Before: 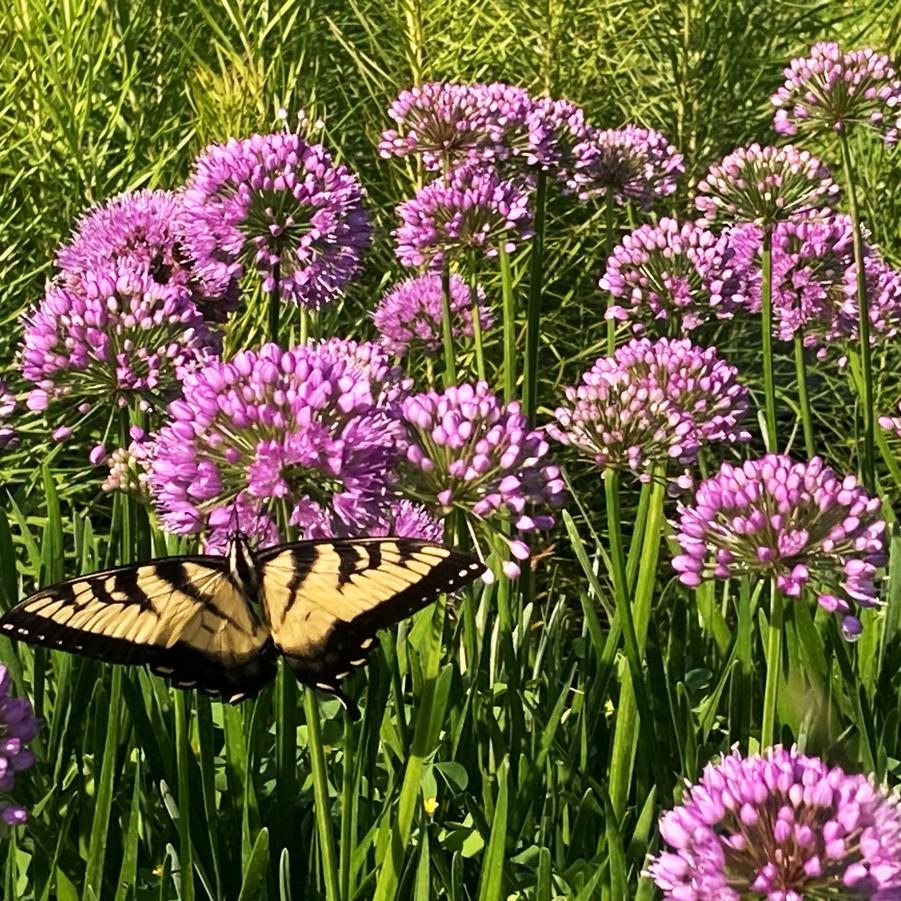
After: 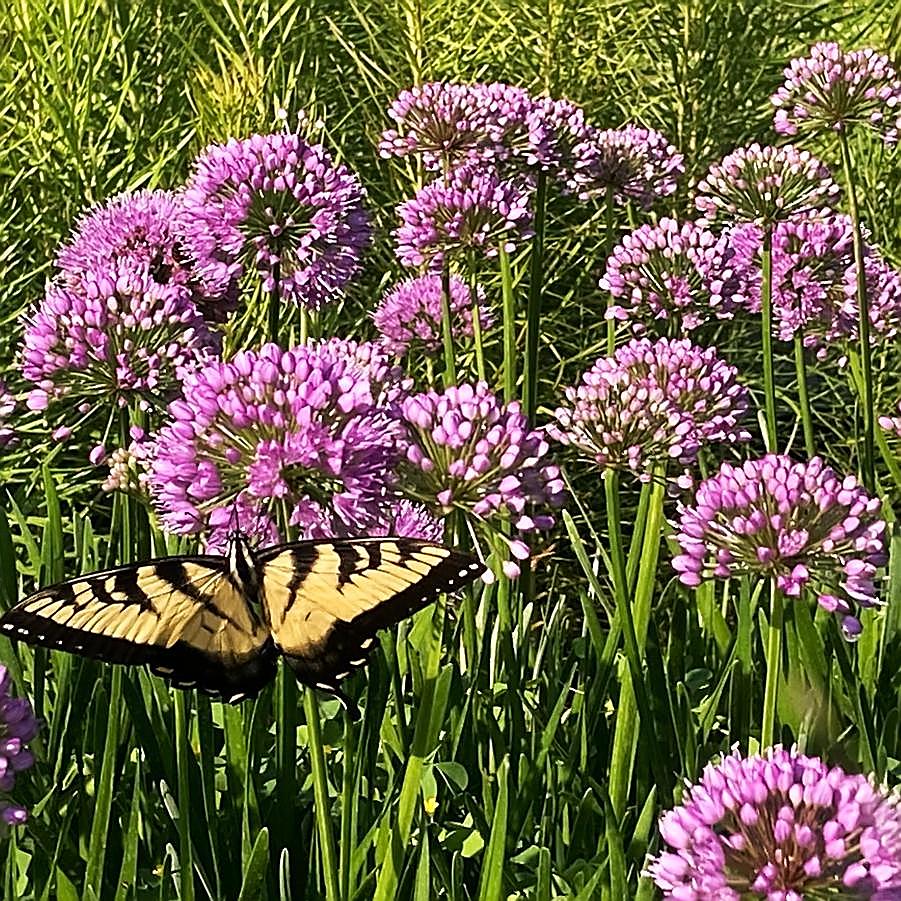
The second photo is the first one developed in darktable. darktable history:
sharpen: radius 1.416, amount 1.251, threshold 0.609
